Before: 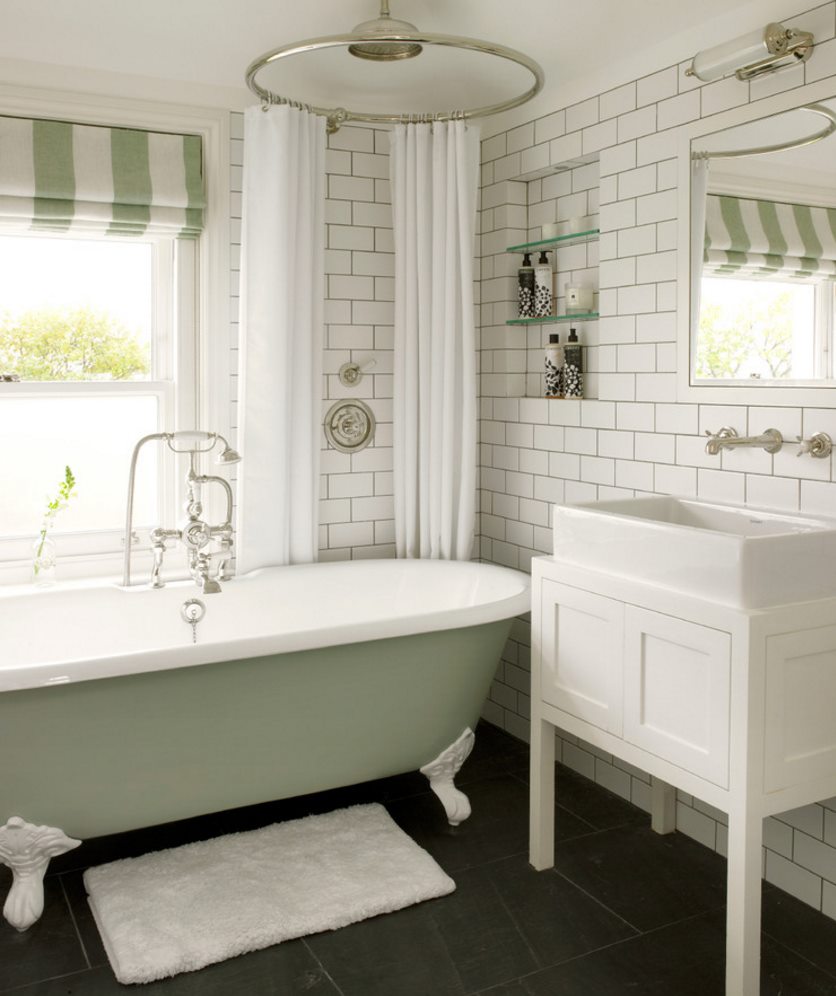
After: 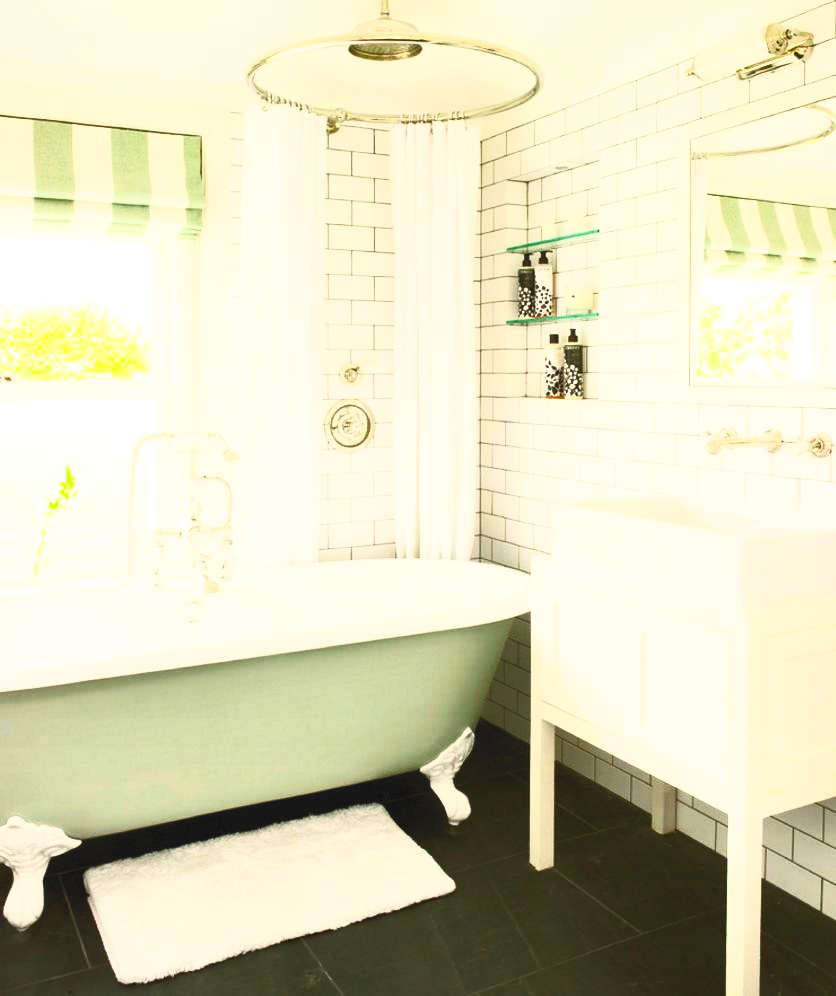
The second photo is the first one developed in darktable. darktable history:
contrast equalizer: y [[0.524 ×6], [0.512 ×6], [0.379 ×6], [0 ×6], [0 ×6]], mix -0.315
contrast brightness saturation: contrast 0.996, brightness 0.988, saturation 1
